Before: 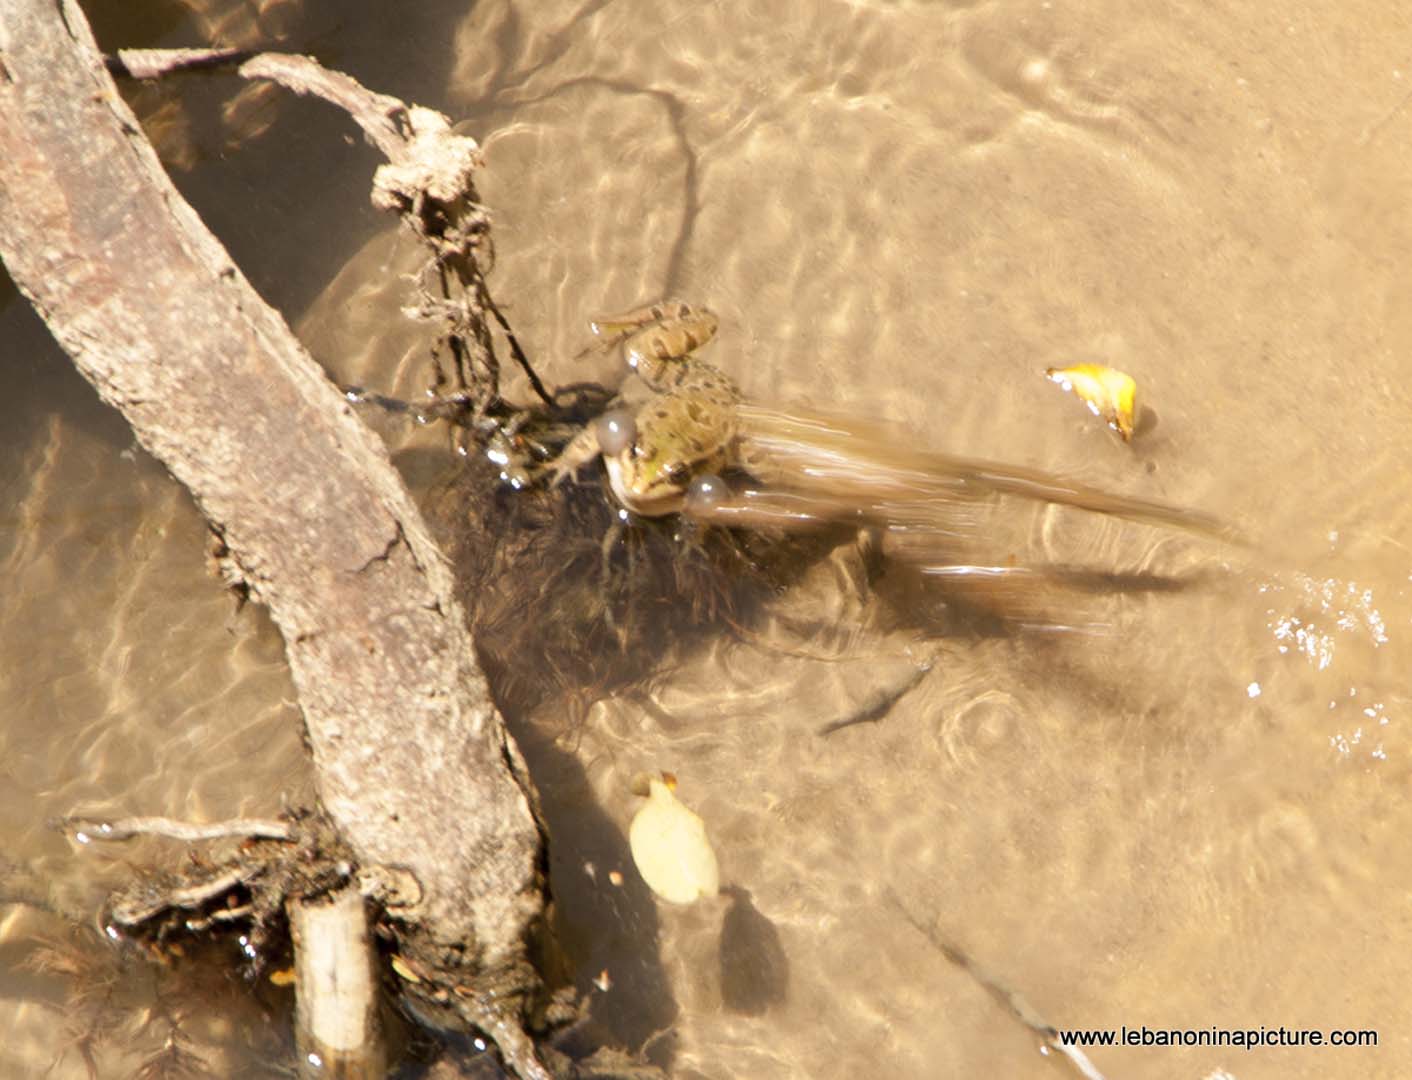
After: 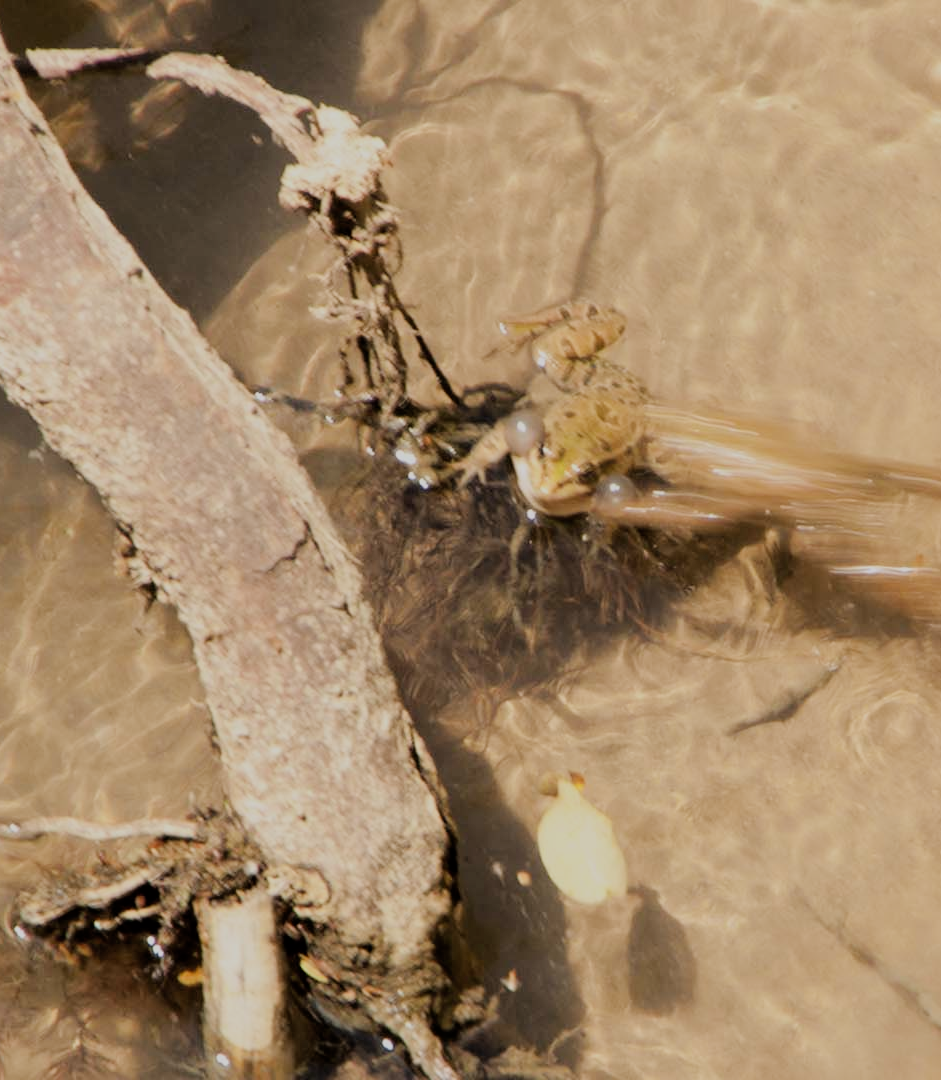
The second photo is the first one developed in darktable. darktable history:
crop and rotate: left 6.617%, right 26.717%
filmic rgb: black relative exposure -6.98 EV, white relative exposure 5.63 EV, hardness 2.86
